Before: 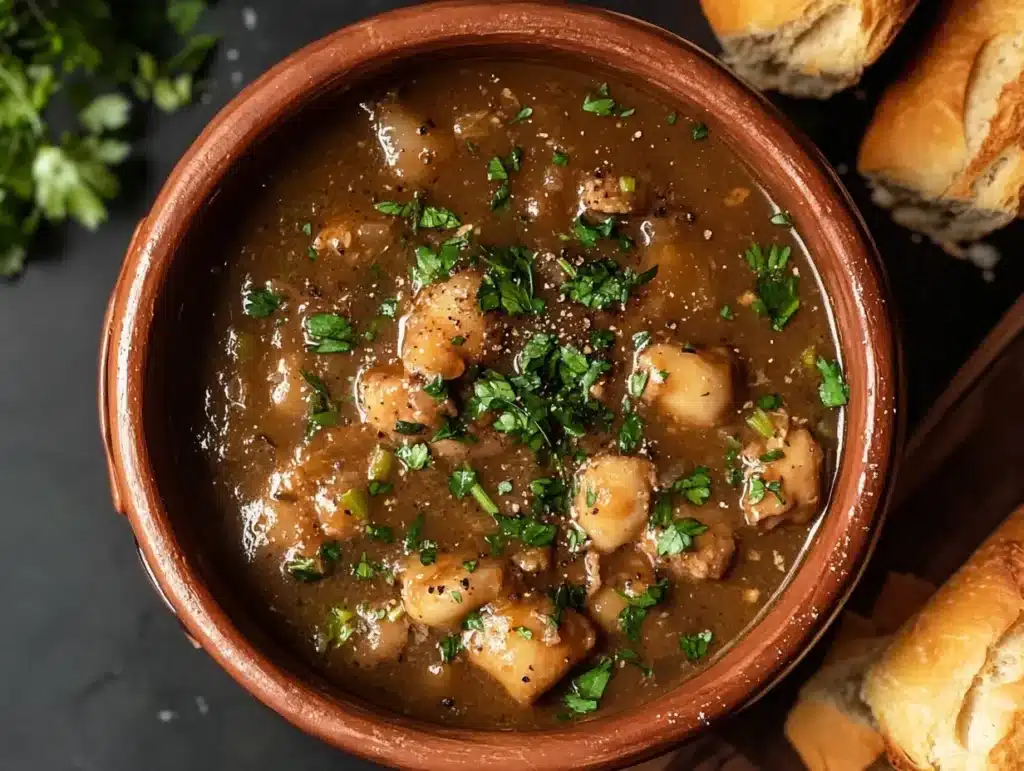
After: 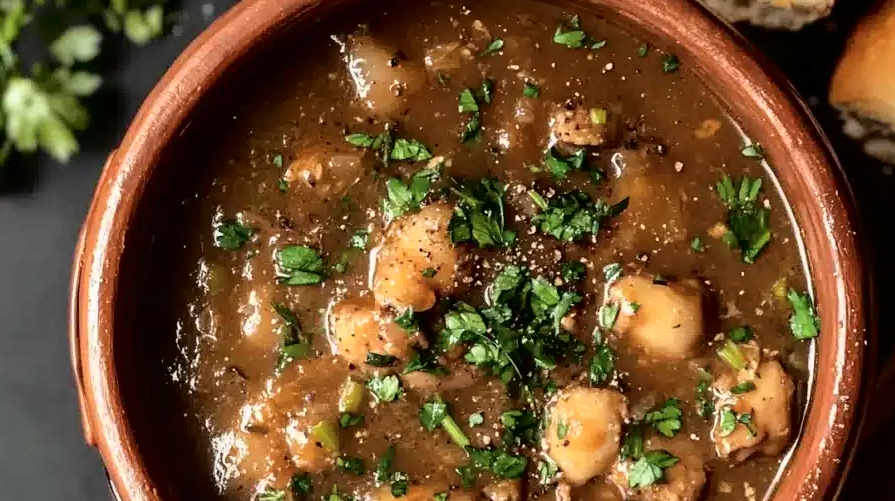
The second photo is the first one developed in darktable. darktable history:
crop: left 2.905%, top 8.912%, right 9.656%, bottom 25.986%
tone curve: curves: ch0 [(0, 0) (0.003, 0.003) (0.011, 0.006) (0.025, 0.015) (0.044, 0.025) (0.069, 0.034) (0.1, 0.052) (0.136, 0.092) (0.177, 0.157) (0.224, 0.228) (0.277, 0.305) (0.335, 0.392) (0.399, 0.466) (0.468, 0.543) (0.543, 0.612) (0.623, 0.692) (0.709, 0.78) (0.801, 0.865) (0.898, 0.935) (1, 1)], color space Lab, independent channels, preserve colors none
